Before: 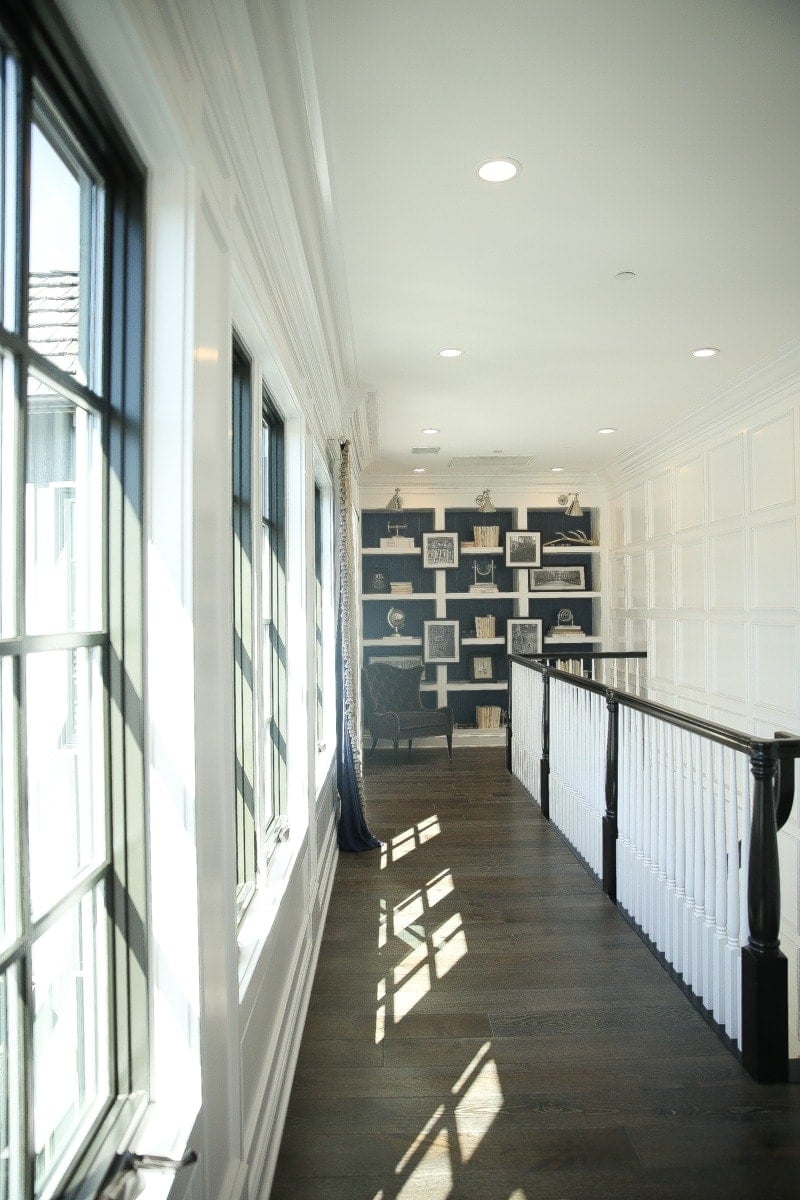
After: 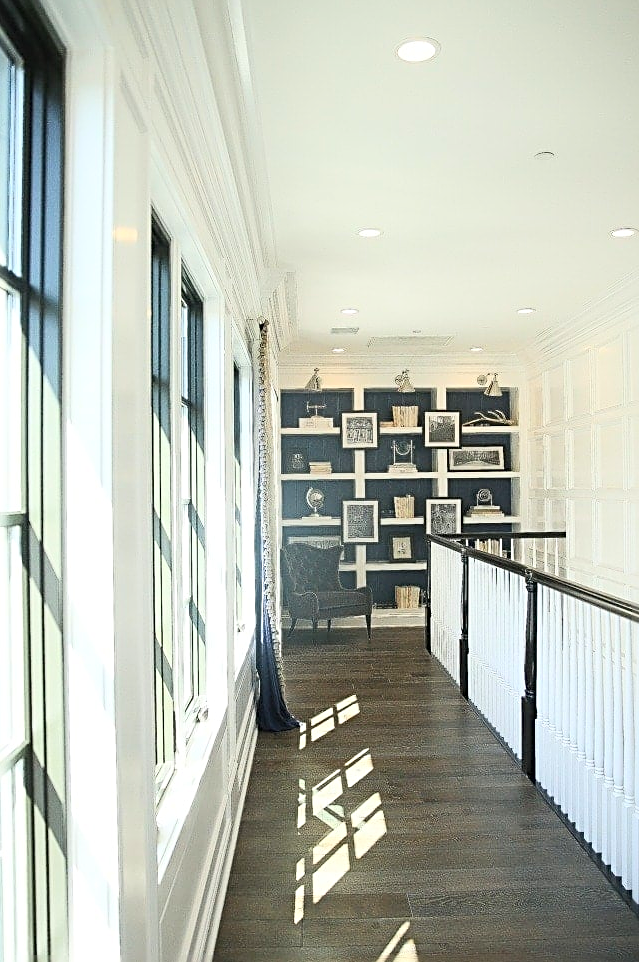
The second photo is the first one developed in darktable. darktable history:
crop and rotate: left 10.185%, top 10.023%, right 9.882%, bottom 9.775%
contrast brightness saturation: contrast 0.196, brightness 0.168, saturation 0.227
sharpen: radius 2.549, amount 0.649
